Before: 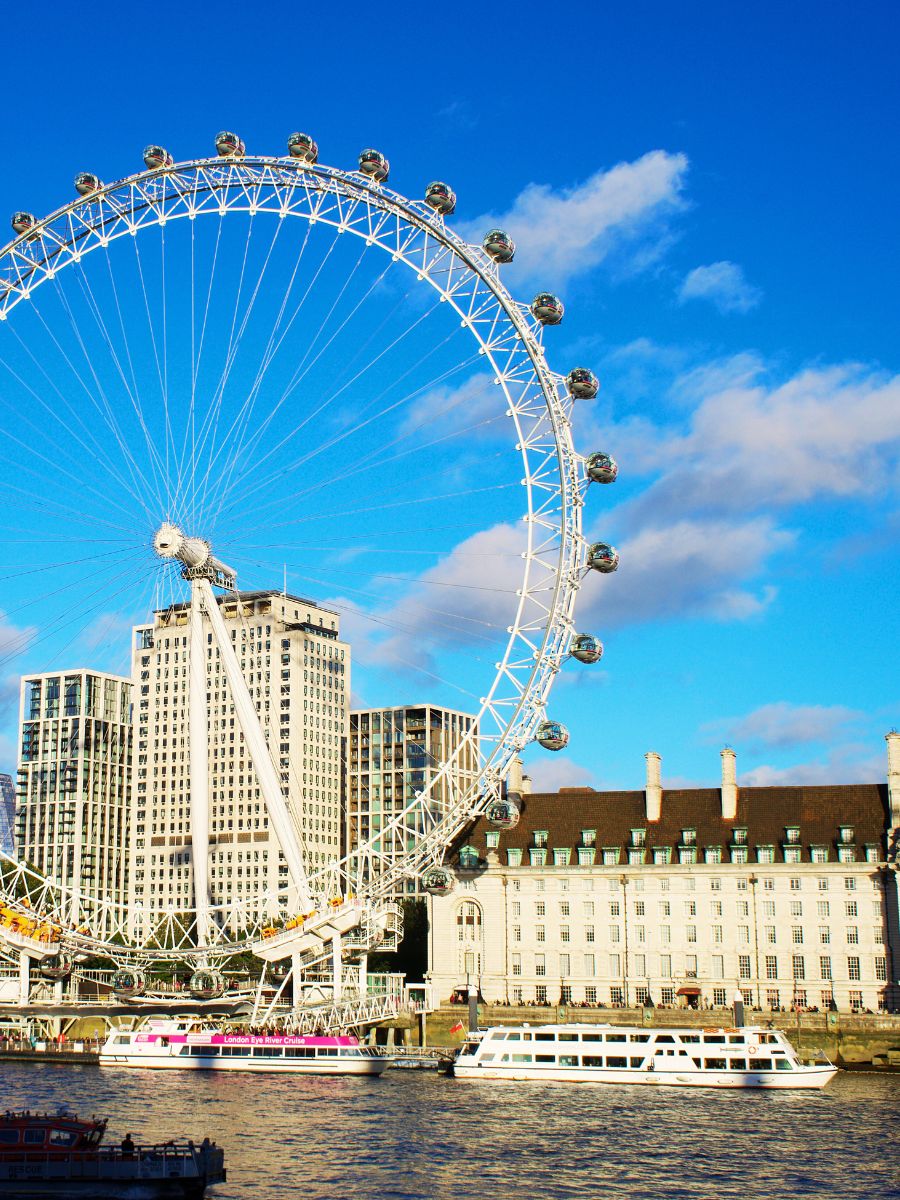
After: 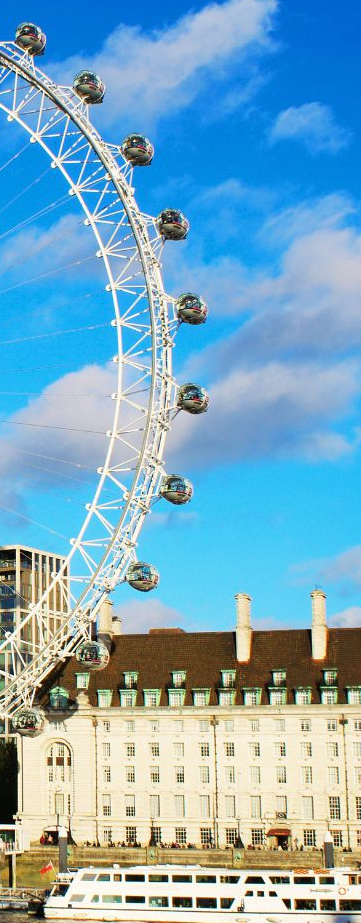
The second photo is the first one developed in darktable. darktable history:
crop: left 45.617%, top 13.255%, right 14.241%, bottom 9.8%
